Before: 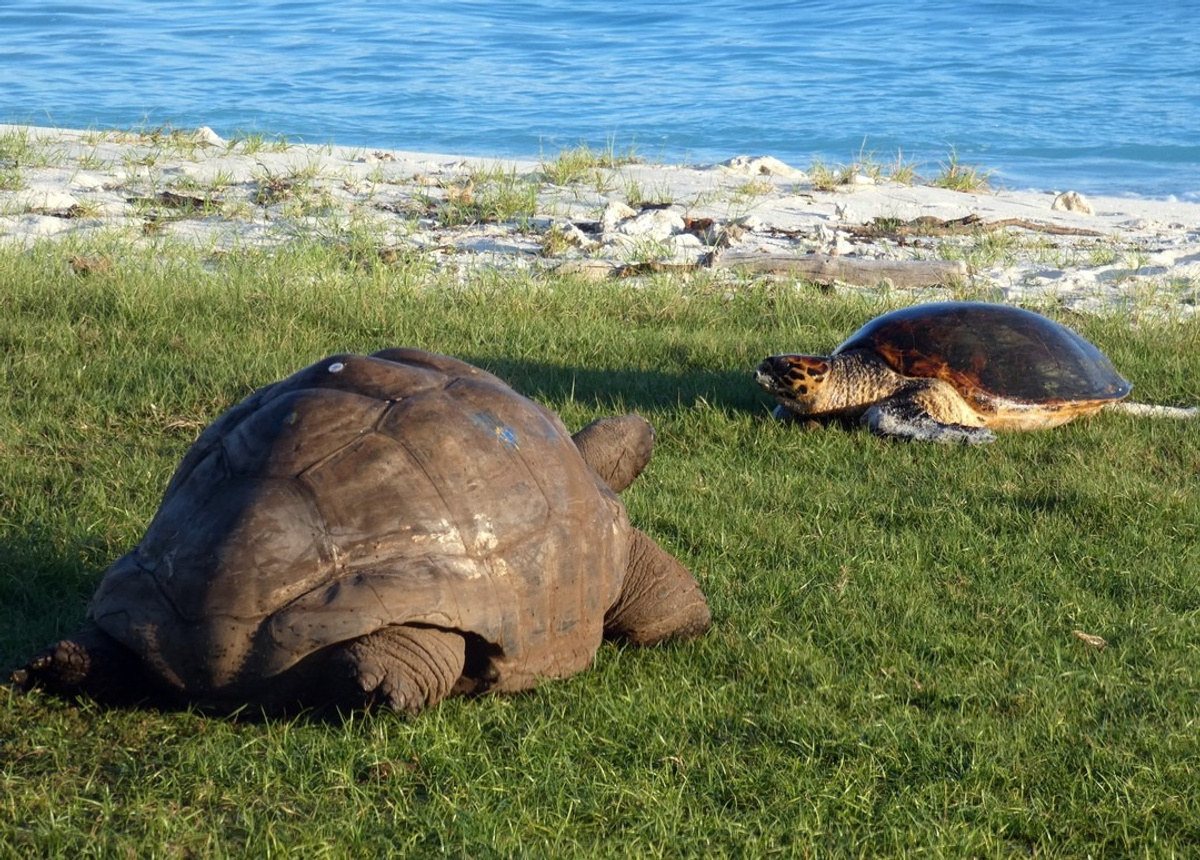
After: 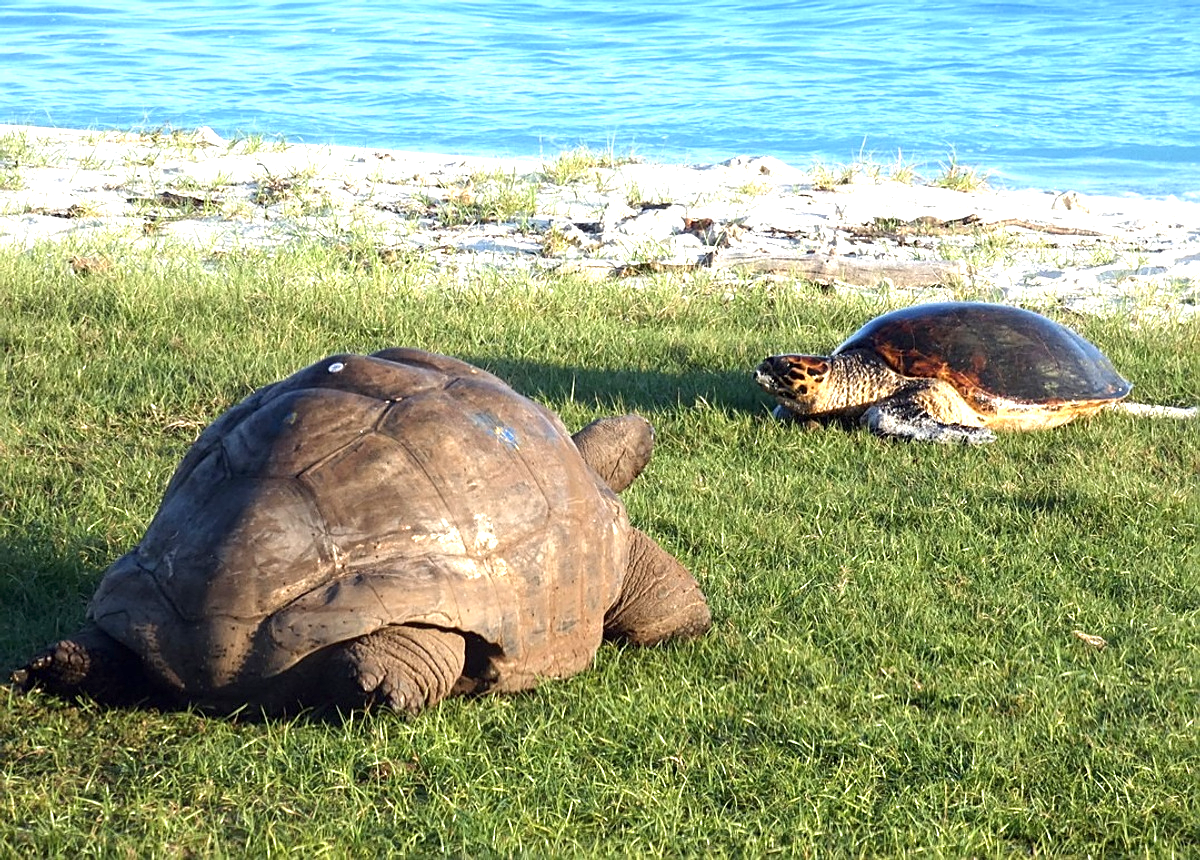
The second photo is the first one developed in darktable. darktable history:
sharpen: on, module defaults
exposure: exposure 1 EV, compensate highlight preservation false
contrast brightness saturation: saturation -0.05
